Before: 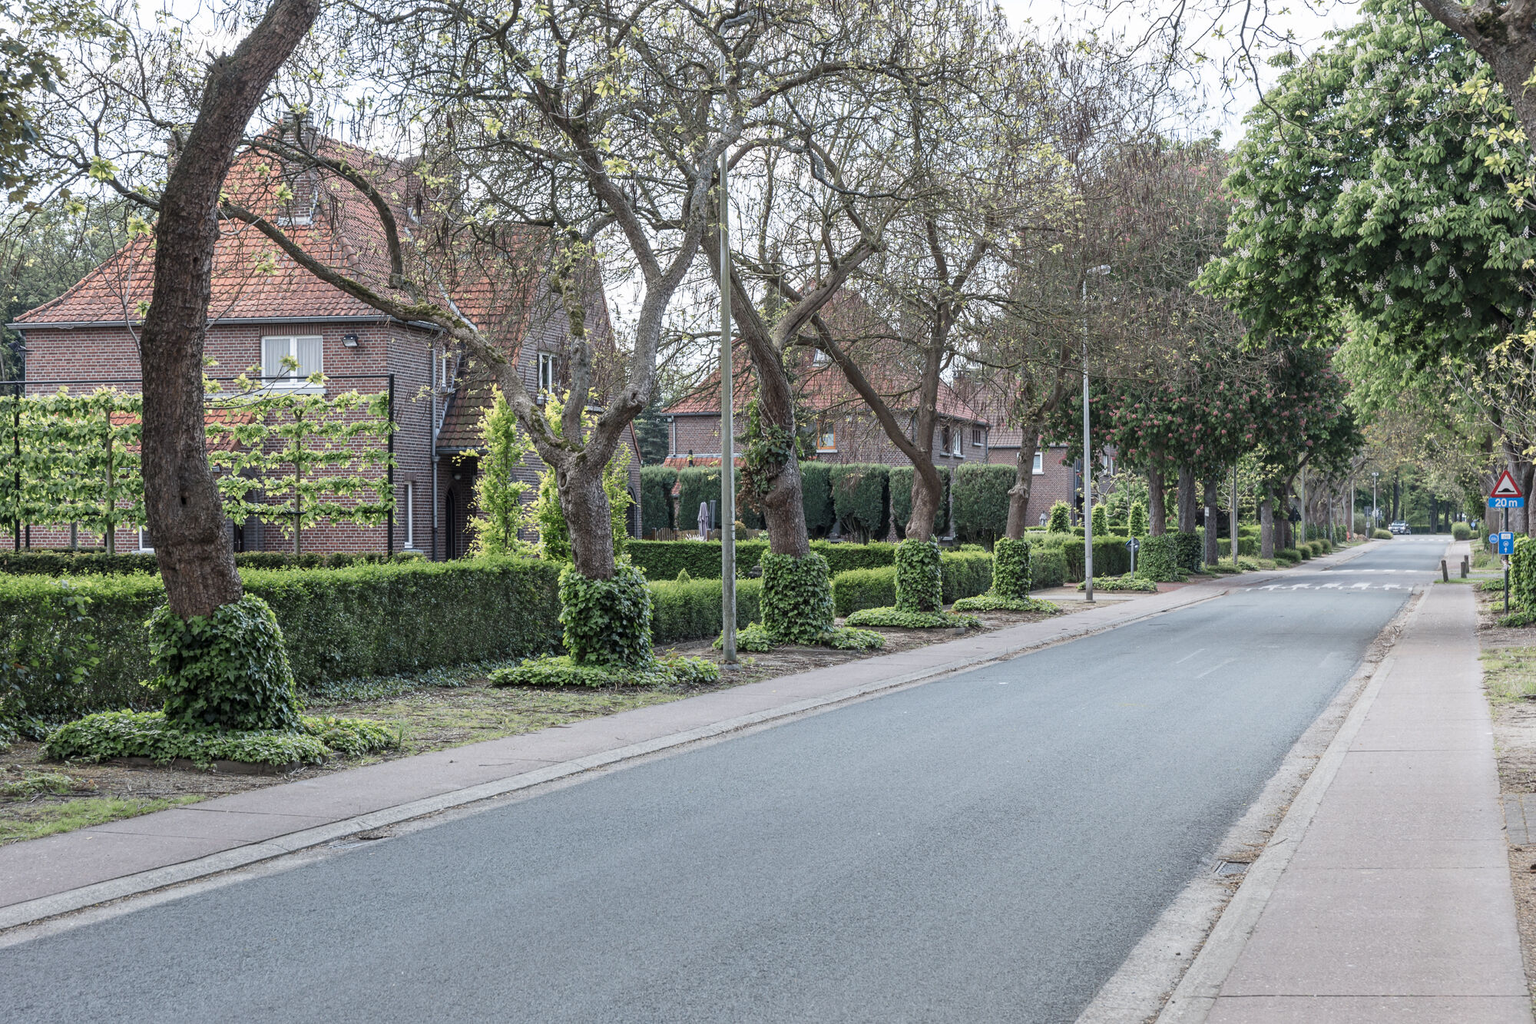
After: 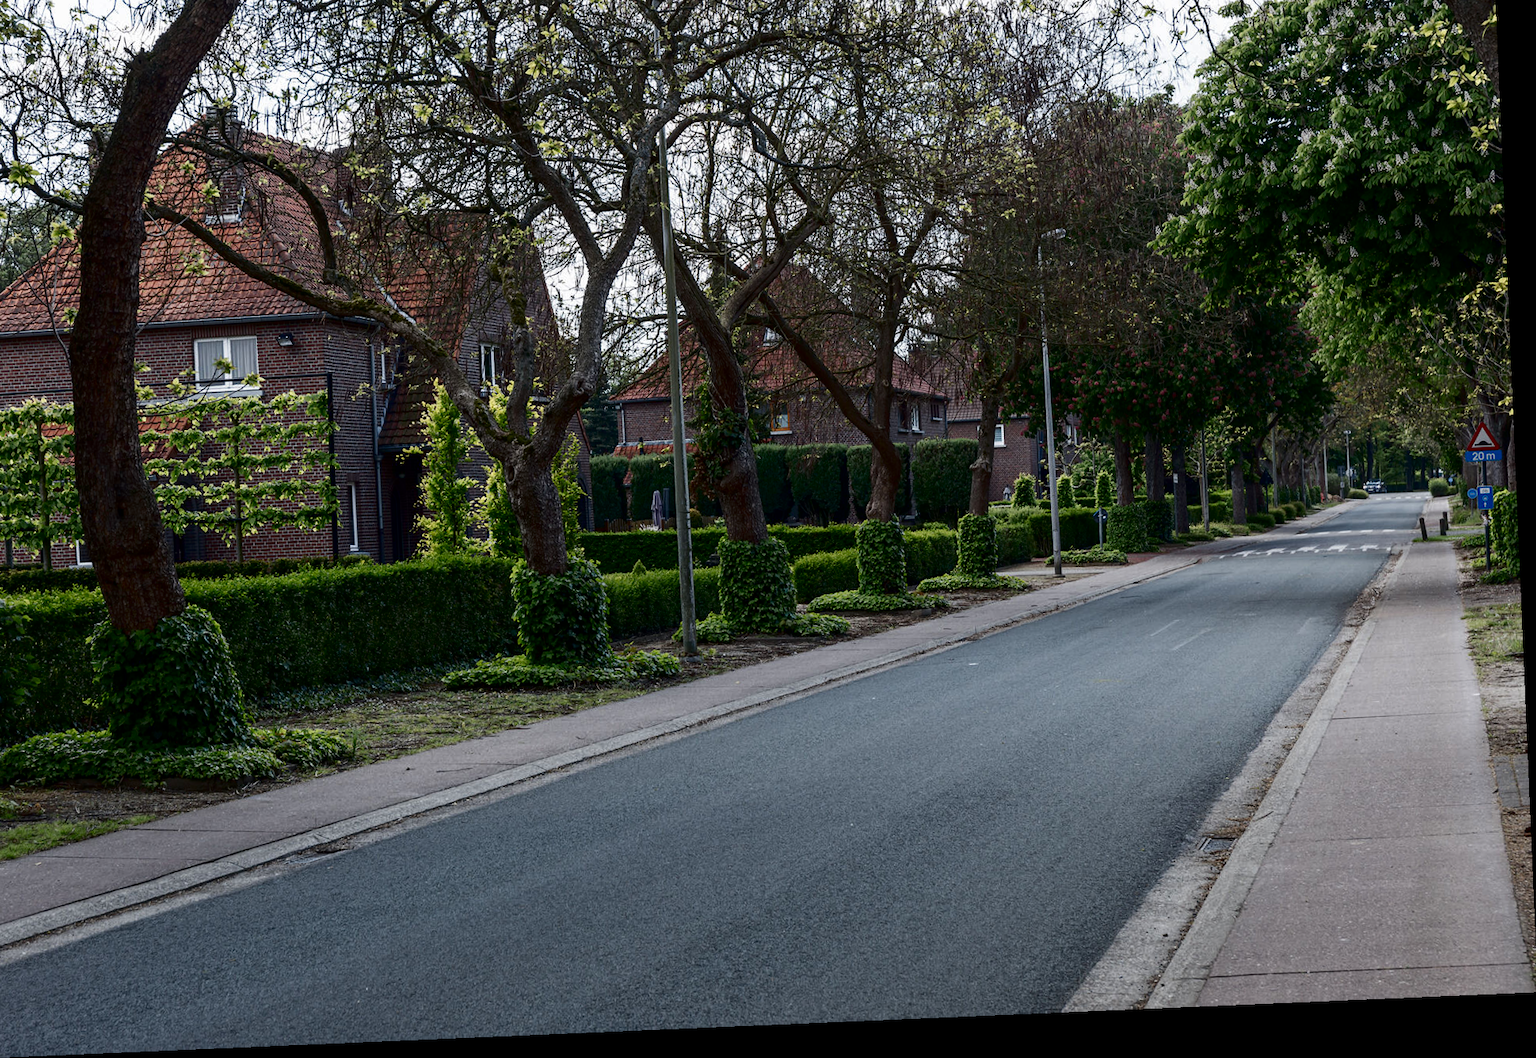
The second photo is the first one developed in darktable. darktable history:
contrast brightness saturation: contrast 0.089, brightness -0.597, saturation 0.166
crop and rotate: angle 2.44°, left 5.605%, top 5.687%
shadows and highlights: shadows -24.06, highlights 49.18, highlights color adjustment 77.92%, soften with gaussian
